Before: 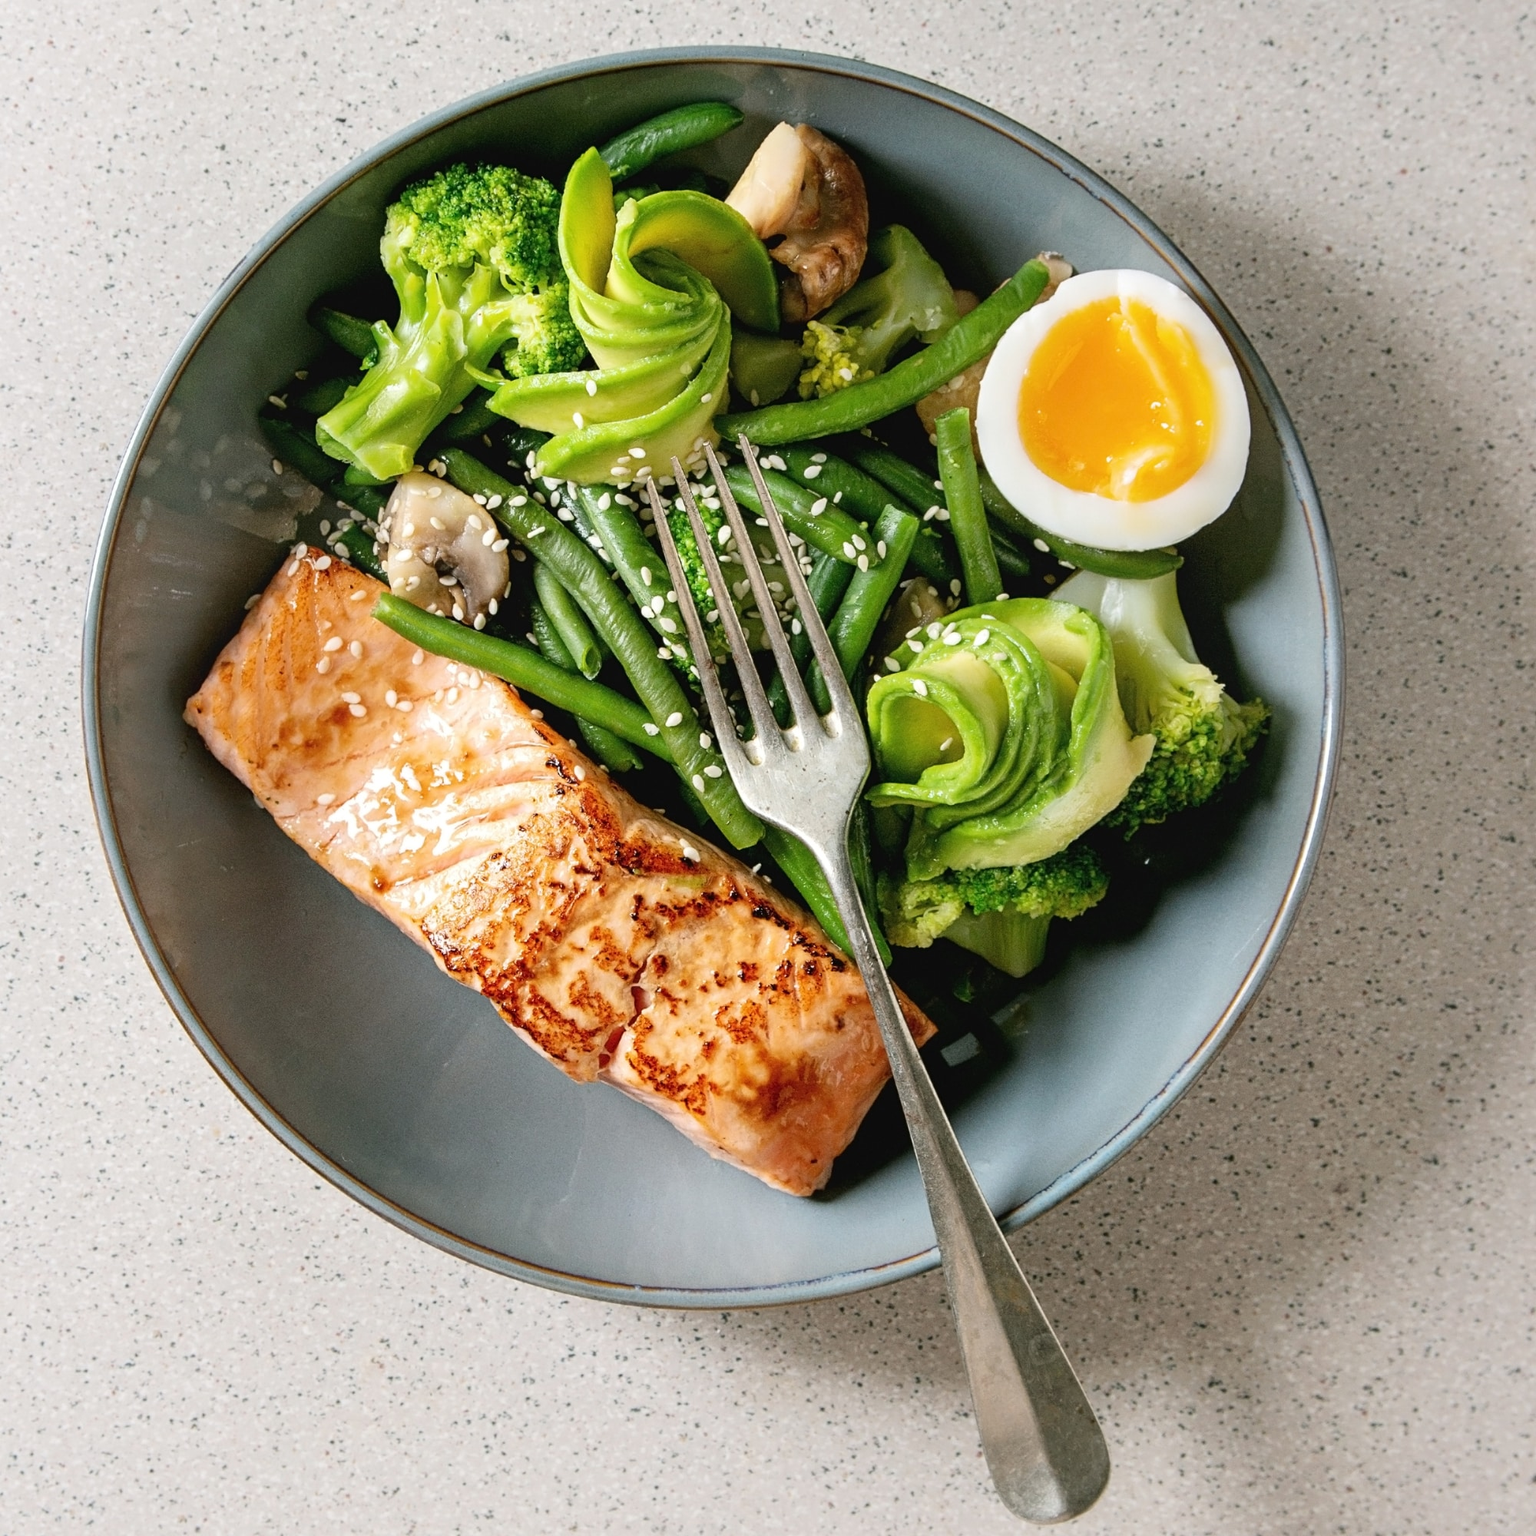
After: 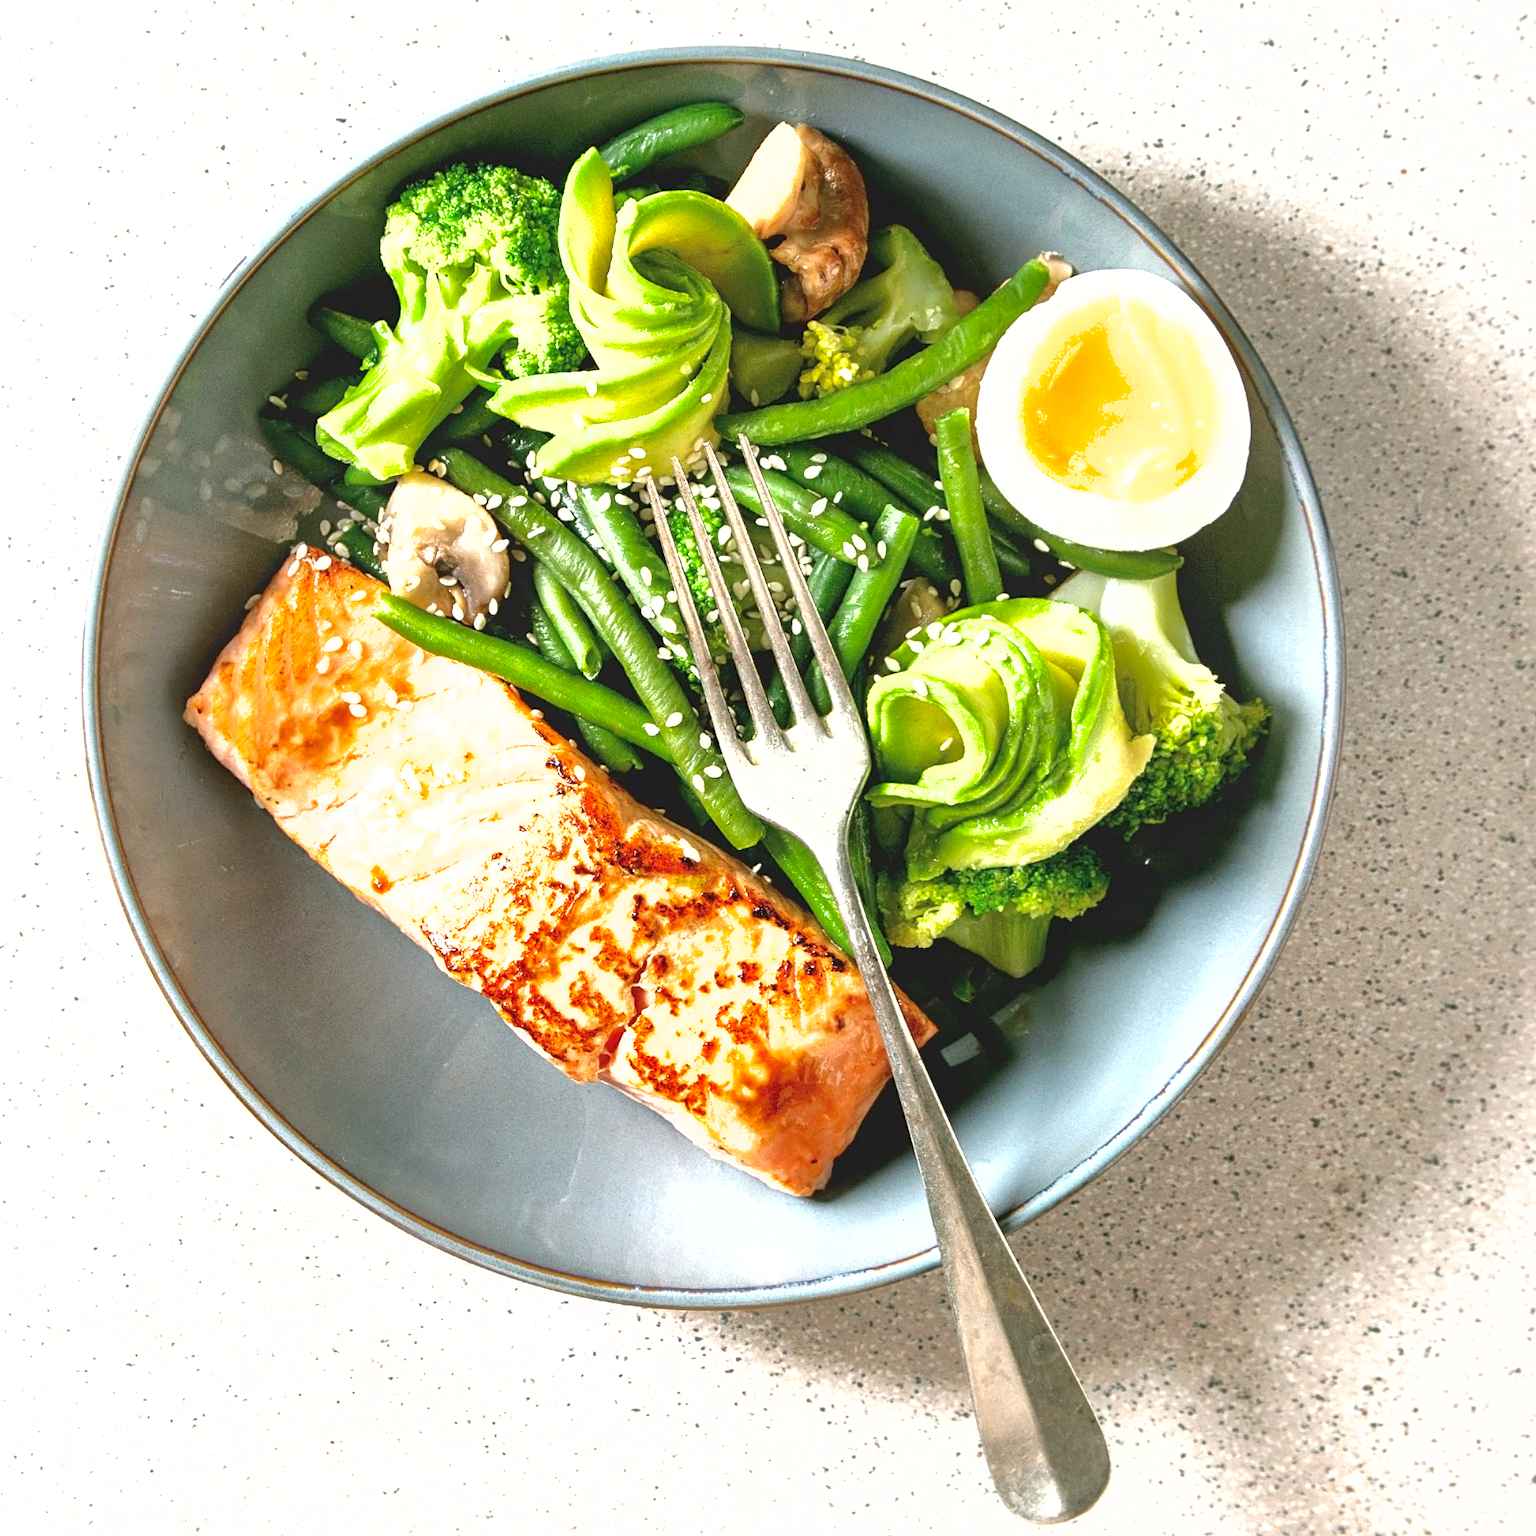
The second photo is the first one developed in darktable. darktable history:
shadows and highlights: on, module defaults
exposure: black level correction 0, exposure 1.1 EV, compensate exposure bias true, compensate highlight preservation false
